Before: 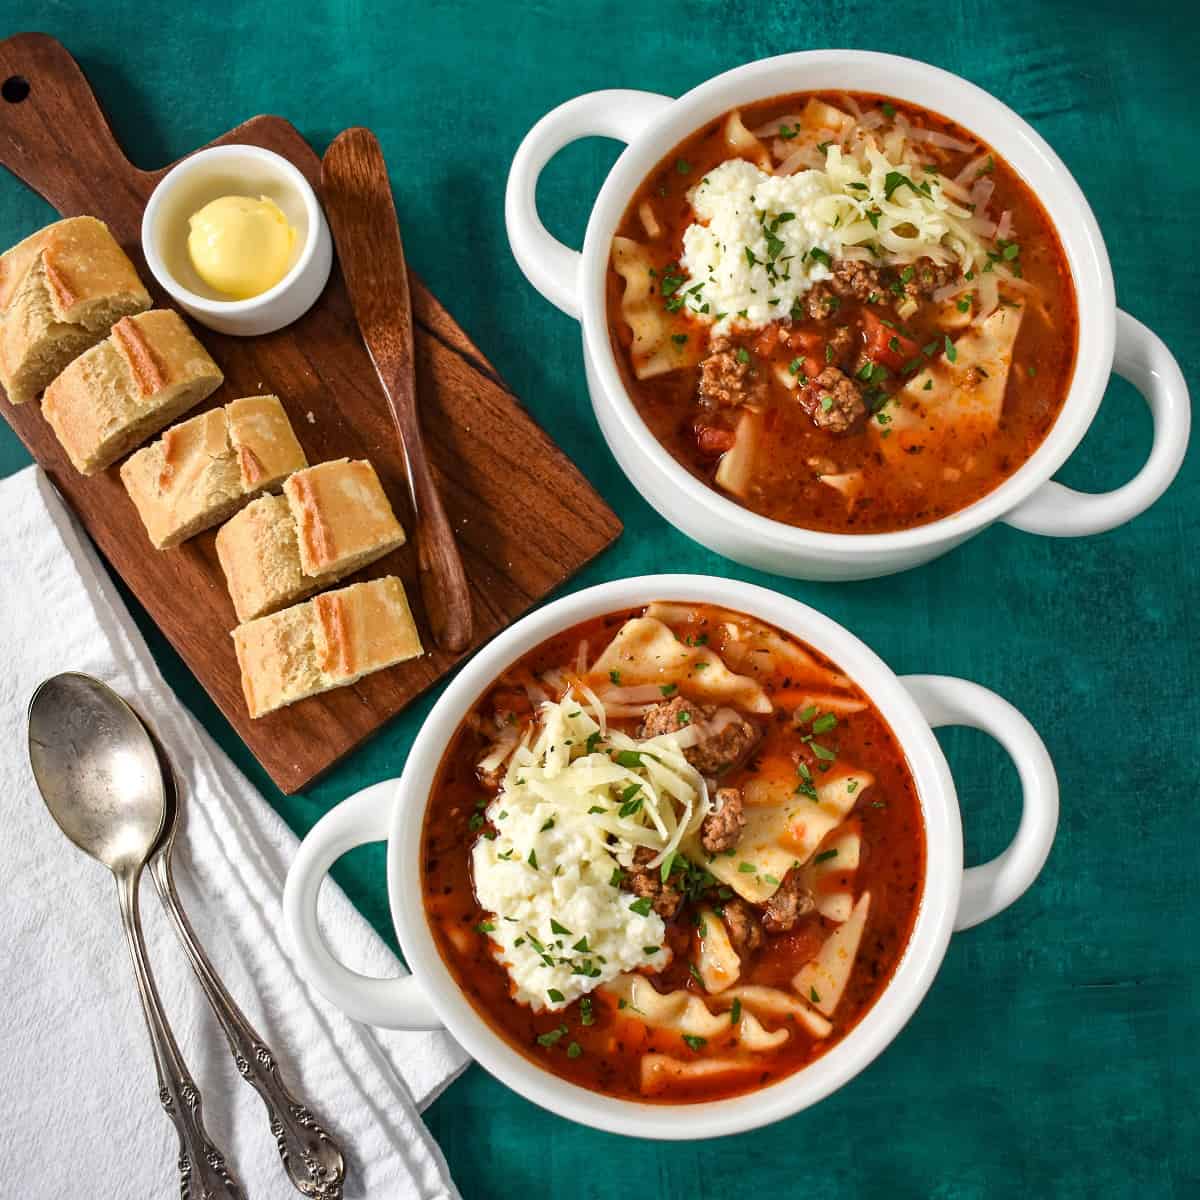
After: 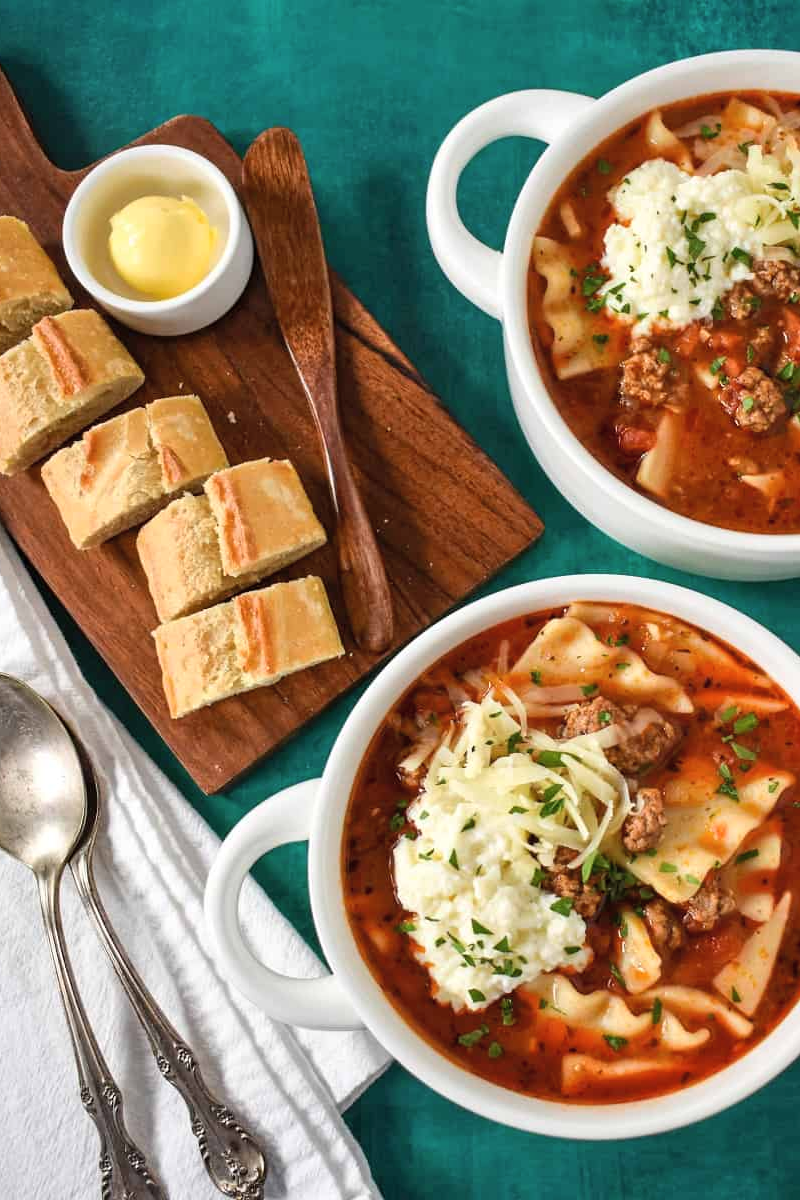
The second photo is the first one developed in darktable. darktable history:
crop and rotate: left 6.617%, right 26.717%
contrast brightness saturation: contrast 0.05, brightness 0.06, saturation 0.01
